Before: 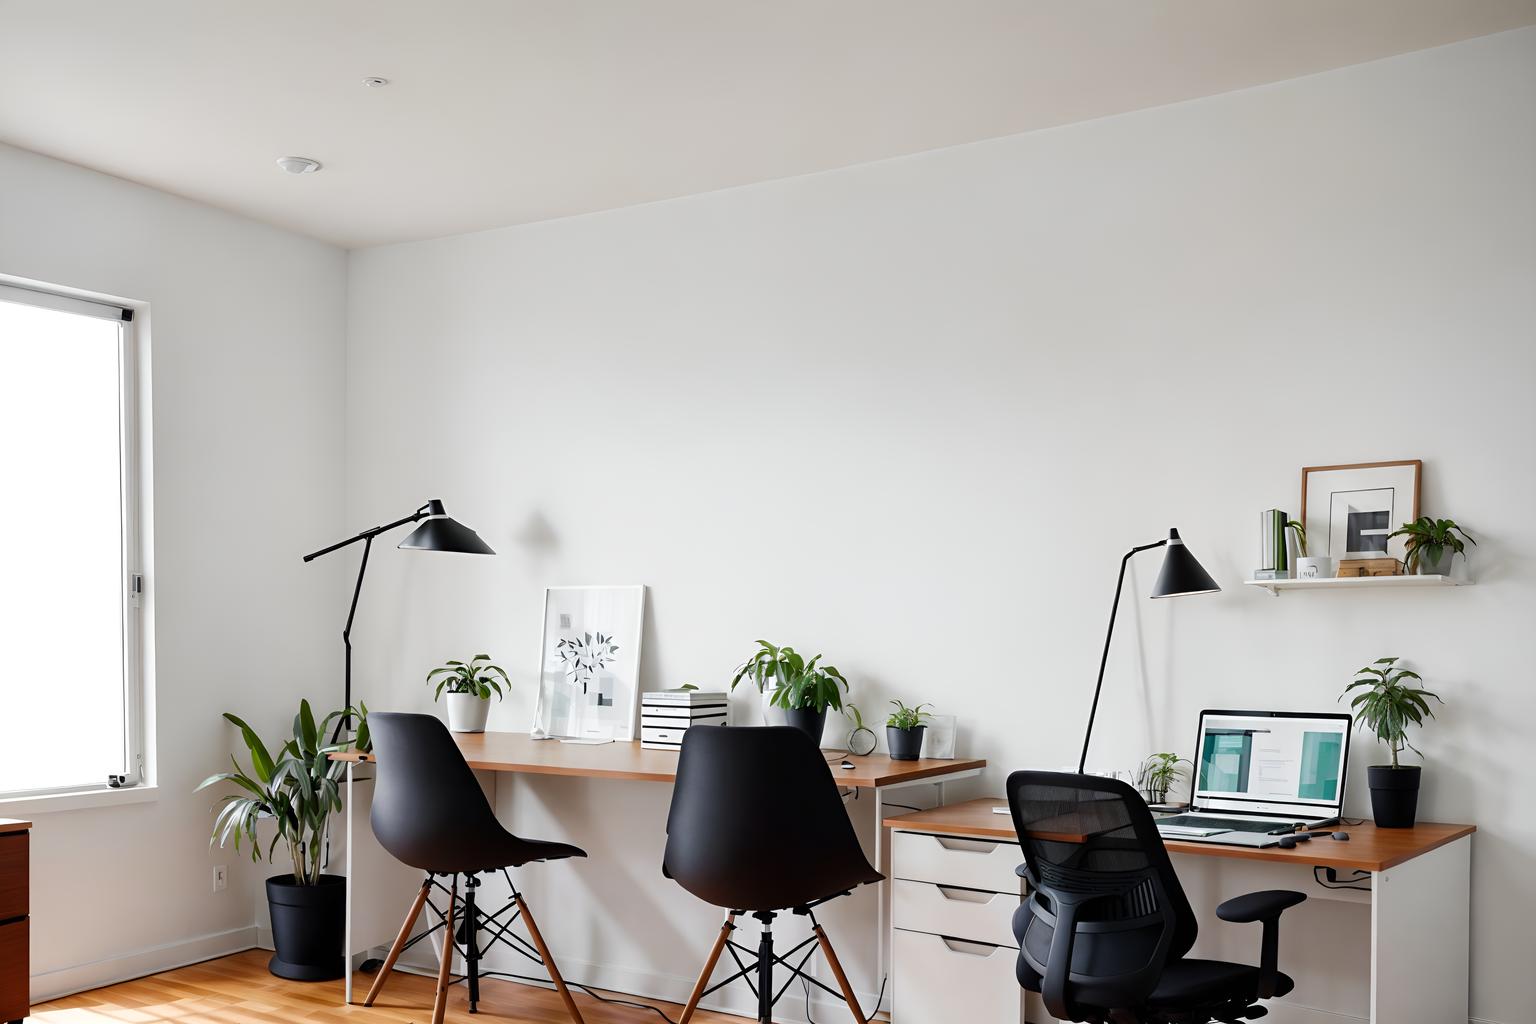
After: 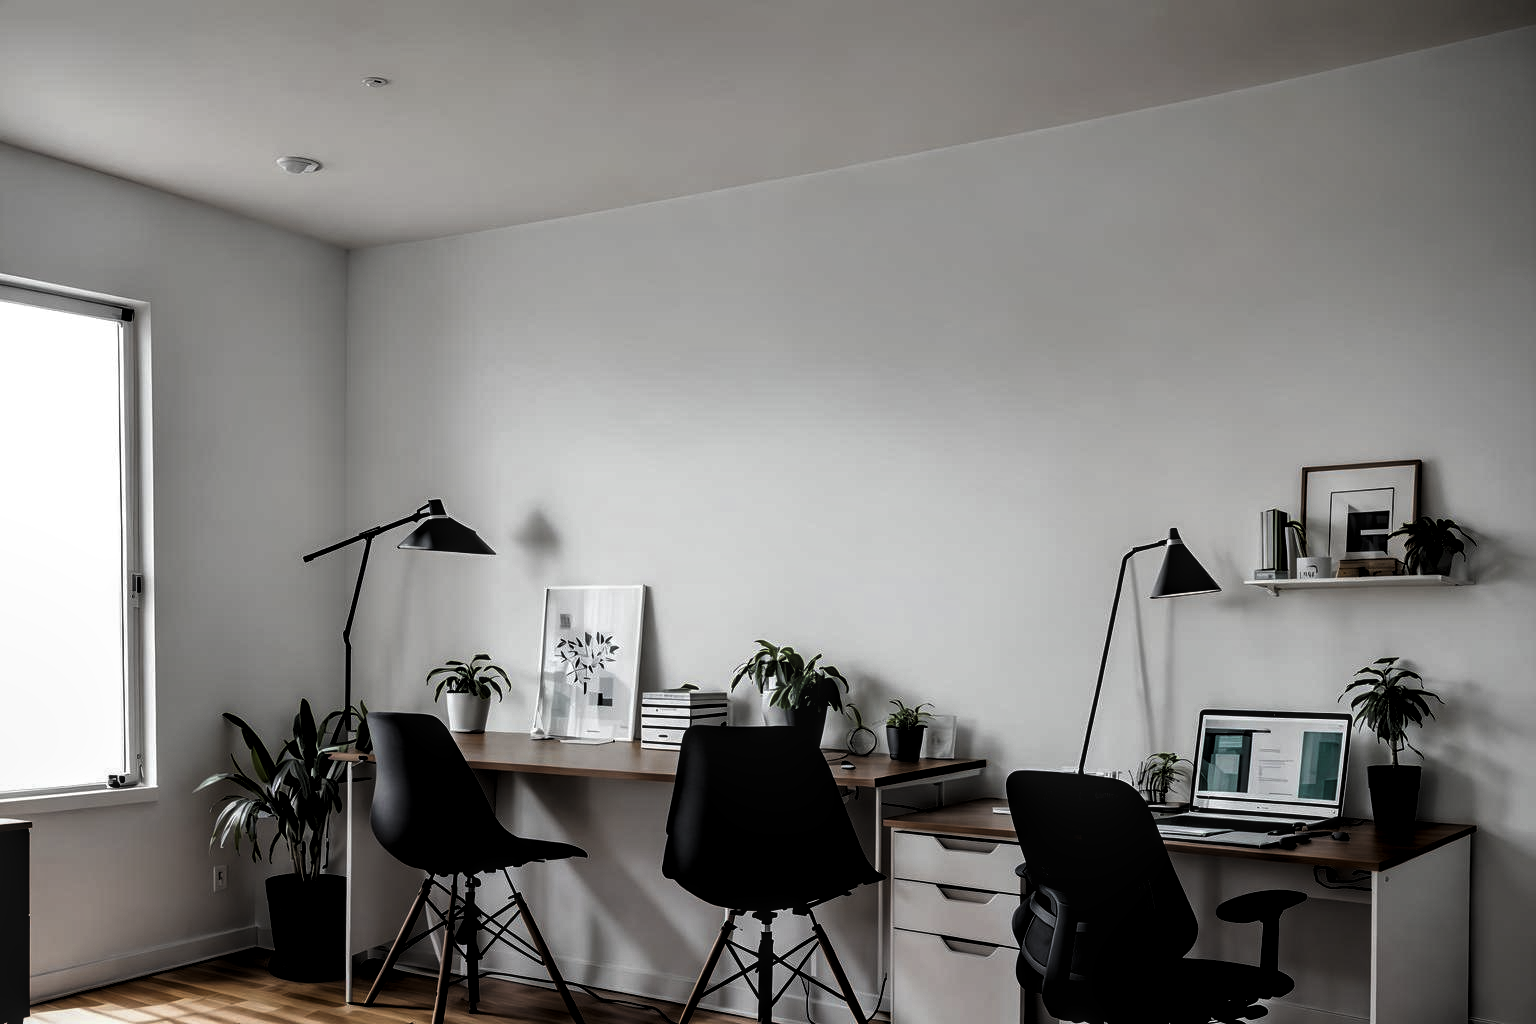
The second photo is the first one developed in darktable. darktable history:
local contrast: on, module defaults
levels: mode automatic, black 8.58%, gray 59.42%, levels [0, 0.445, 1]
